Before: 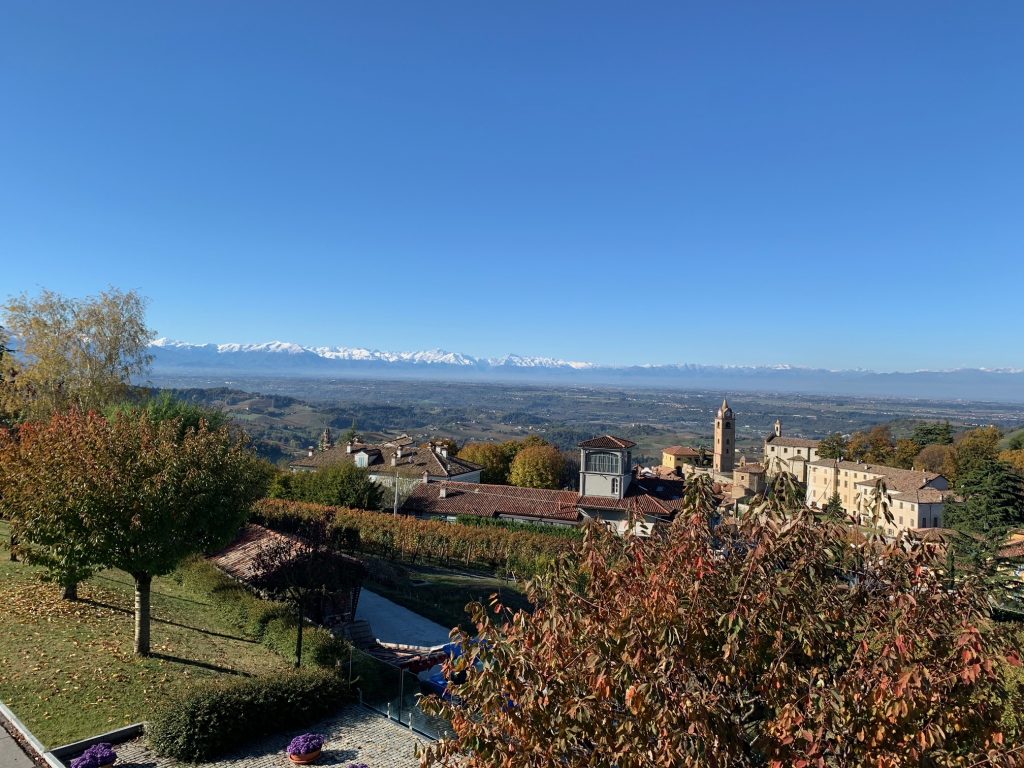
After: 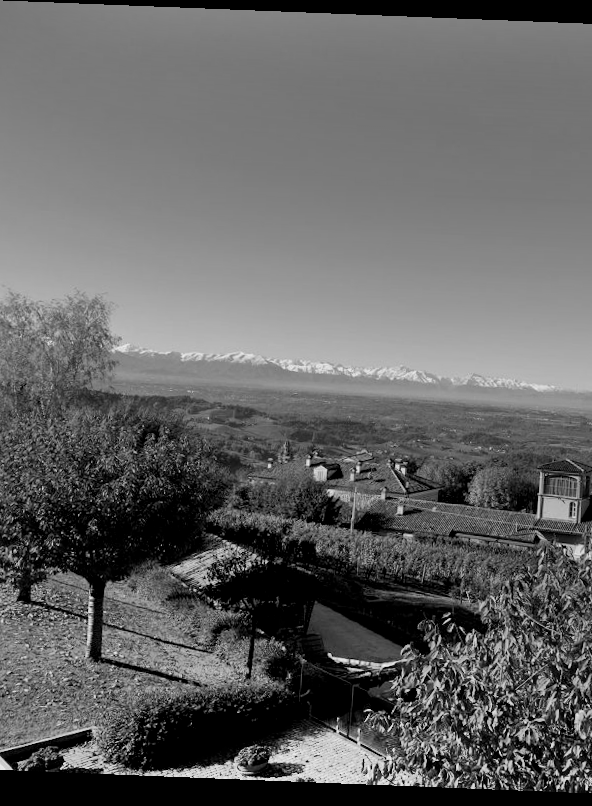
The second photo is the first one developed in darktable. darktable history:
exposure: black level correction 0.006, exposure -0.226 EV, compensate highlight preservation false
crop: left 5.114%, right 38.589%
shadows and highlights: soften with gaussian
tone equalizer: -8 EV 0.06 EV, smoothing diameter 25%, edges refinement/feathering 10, preserve details guided filter
monochrome: a -3.63, b -0.465
color calibration: illuminant as shot in camera, x 0.358, y 0.373, temperature 4628.91 K
rotate and perspective: rotation 2.27°, automatic cropping off
